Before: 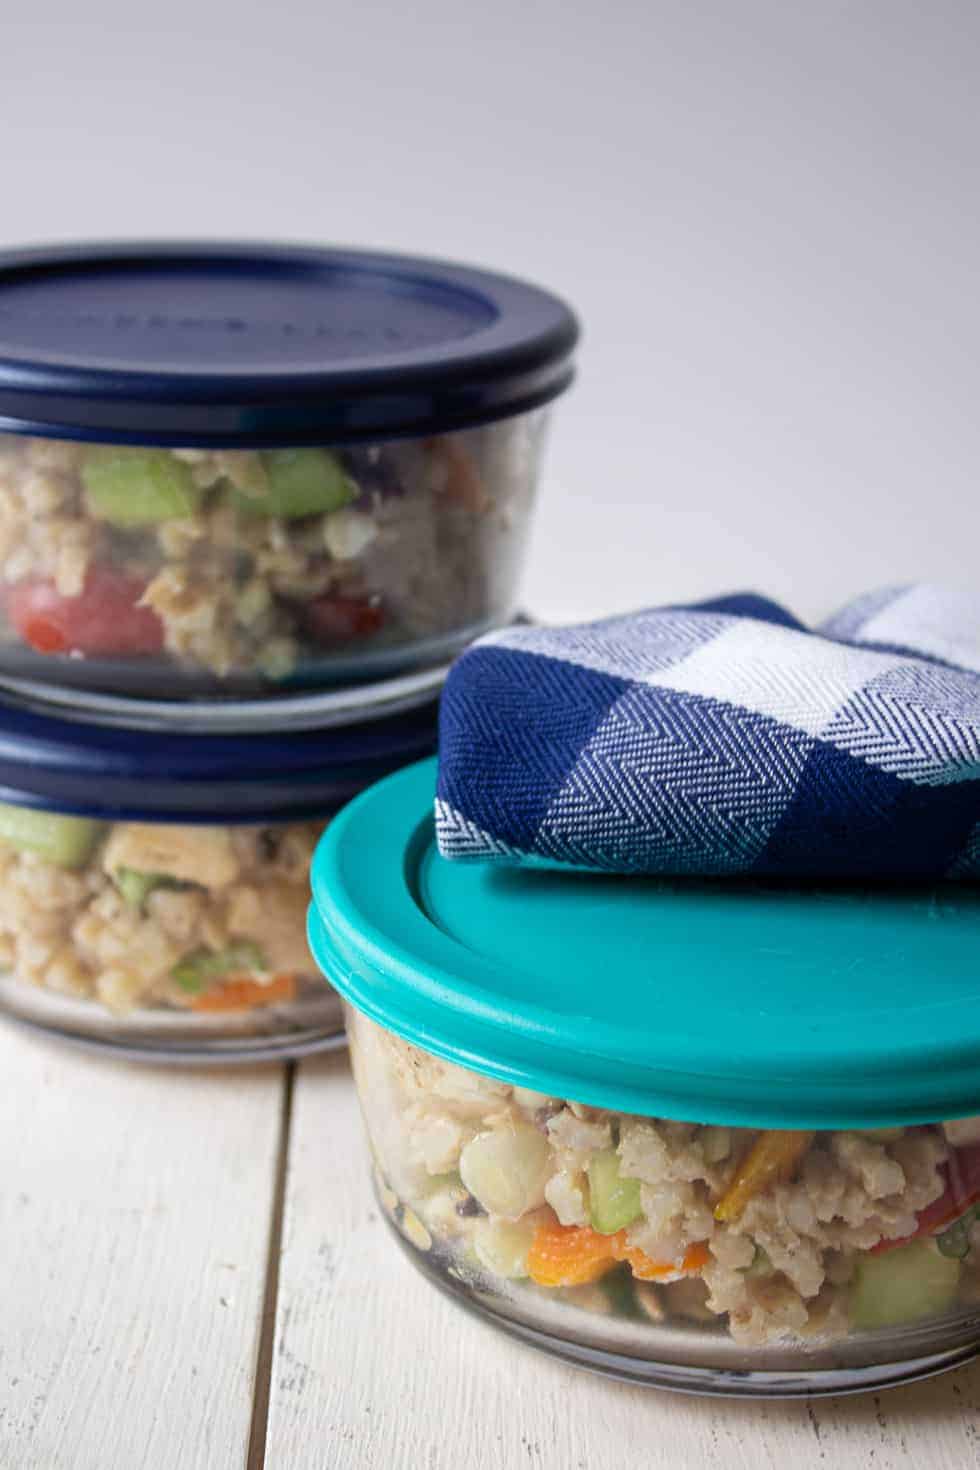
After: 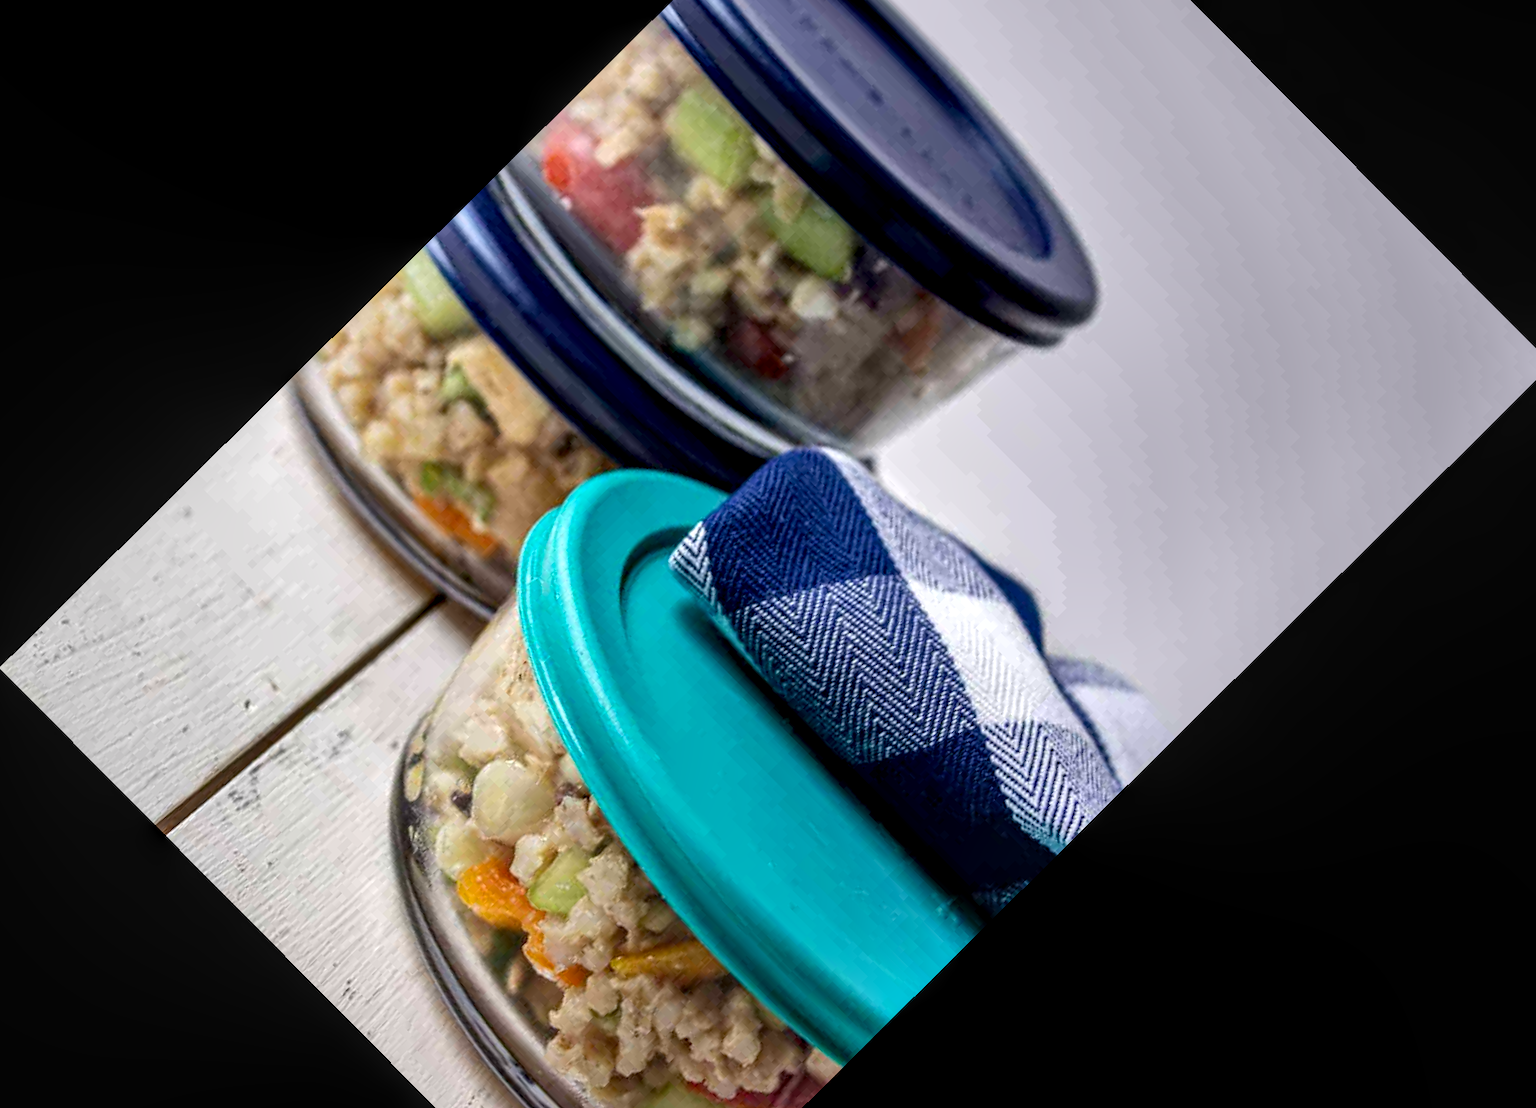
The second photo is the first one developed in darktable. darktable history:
tone equalizer: edges refinement/feathering 500, mask exposure compensation -1.57 EV, preserve details no
local contrast: detail 150%
color balance rgb: highlights gain › chroma 0.106%, highlights gain › hue 332.1°, linear chroma grading › shadows -2.31%, linear chroma grading › highlights -14.303%, linear chroma grading › global chroma -9.569%, linear chroma grading › mid-tones -9.904%, perceptual saturation grading › global saturation 40.127%
crop and rotate: angle -45.24°, top 16.696%, right 0.917%, bottom 11.682%
shadows and highlights: soften with gaussian
base curve: preserve colors none
haze removal: compatibility mode true, adaptive false
